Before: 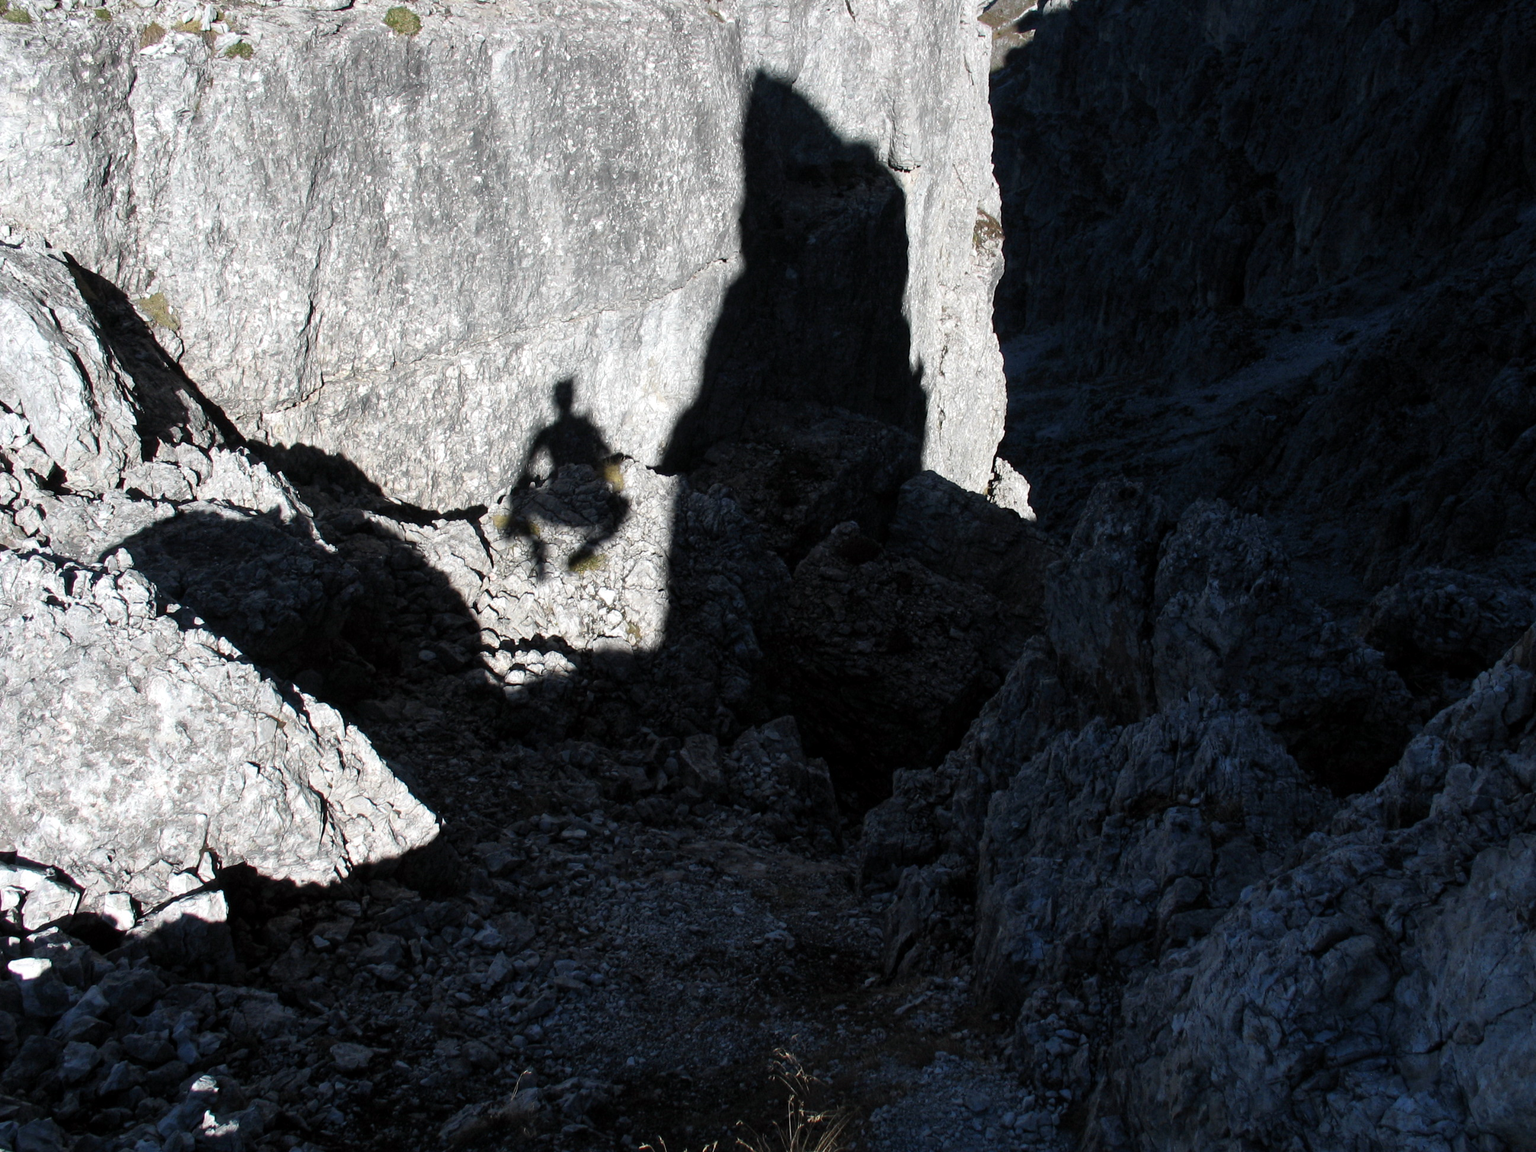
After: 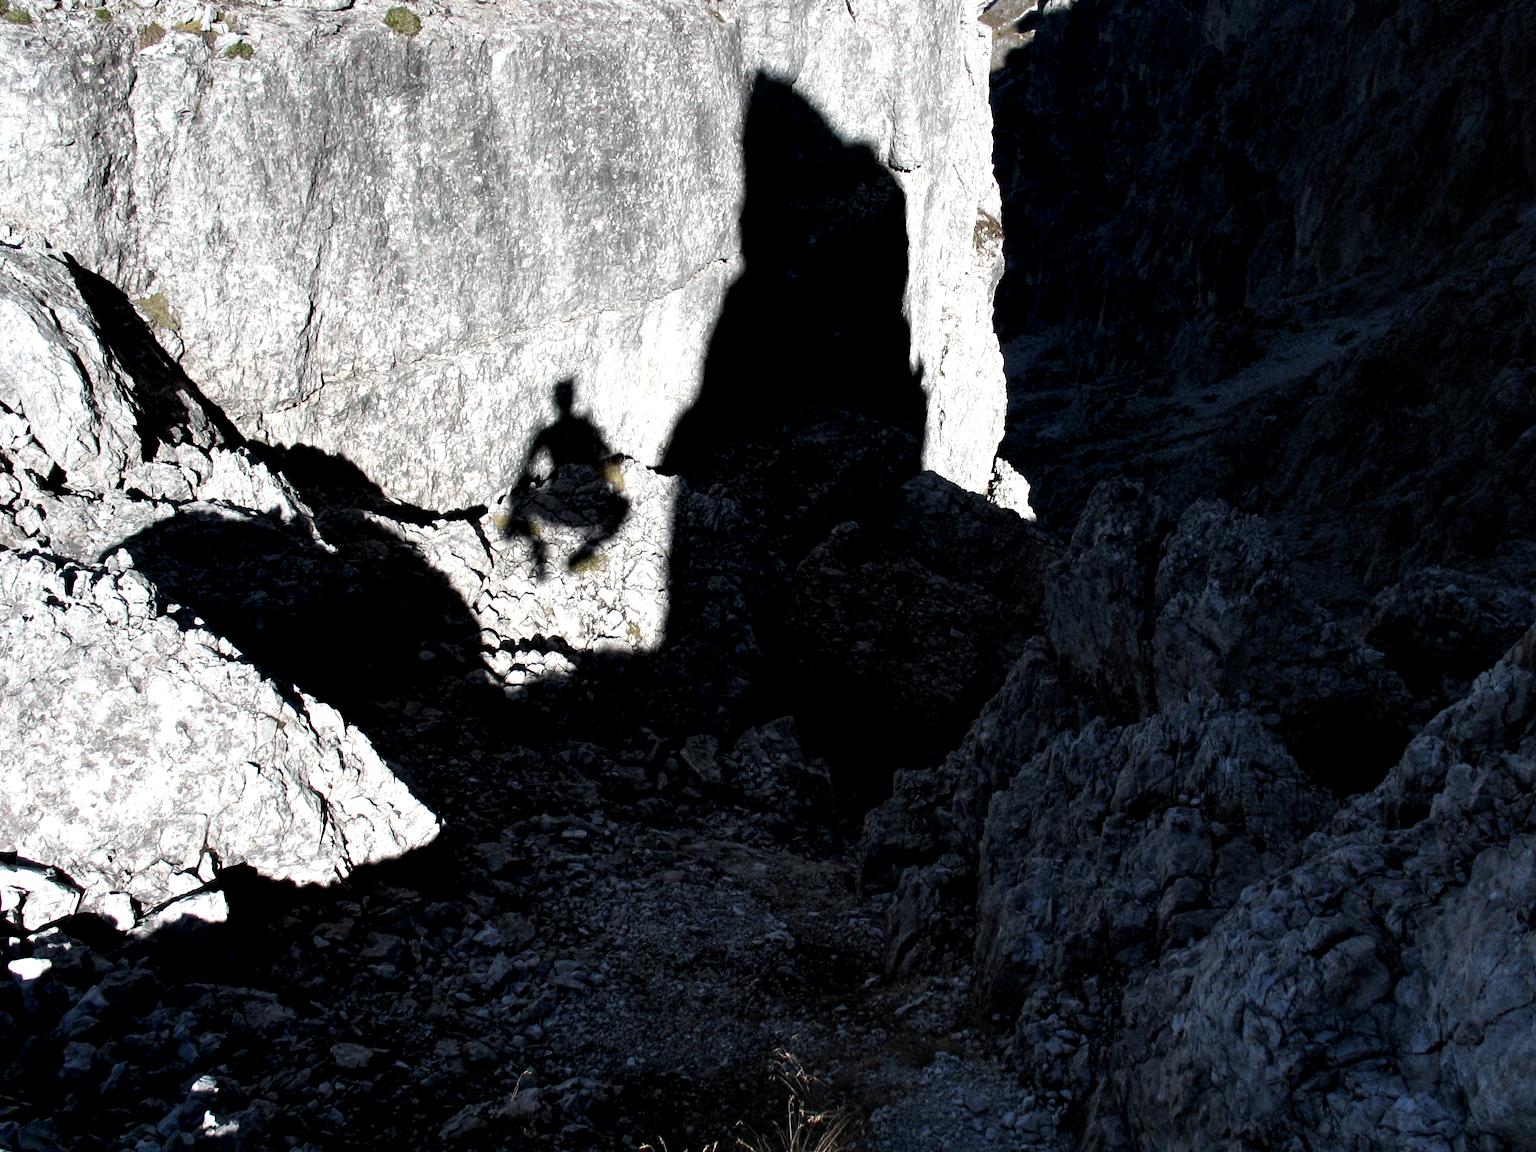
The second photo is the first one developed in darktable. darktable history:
color correction: highlights b* 0.009
local contrast: highlights 145%, shadows 143%, detail 139%, midtone range 0.254
